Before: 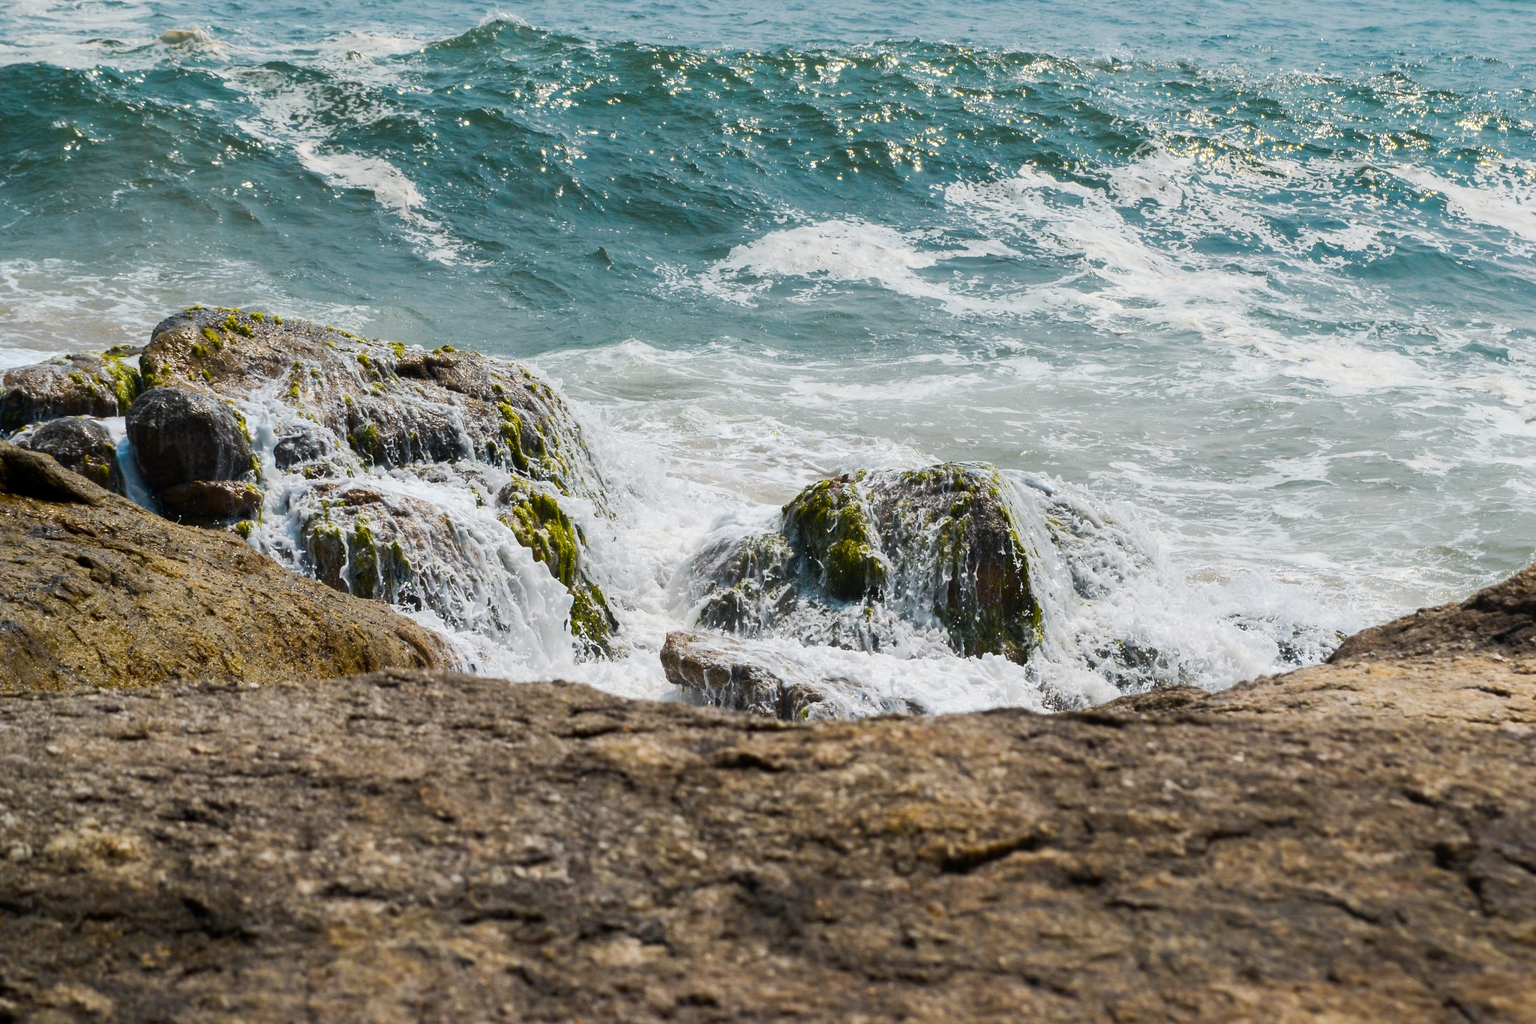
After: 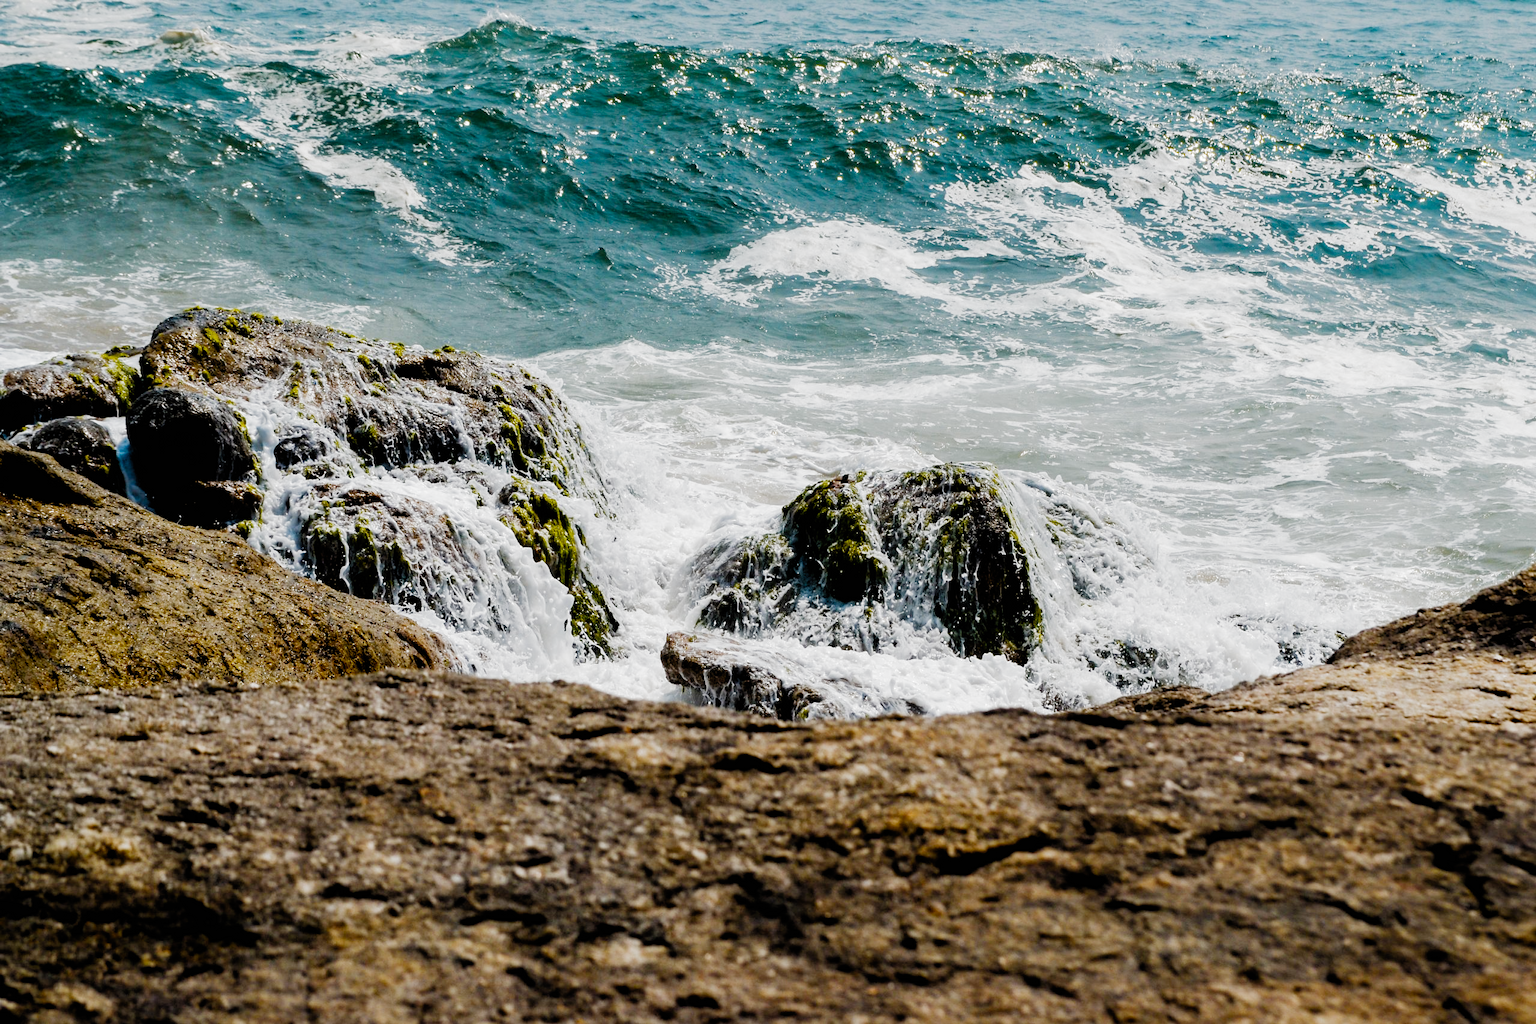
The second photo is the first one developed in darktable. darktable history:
filmic rgb: black relative exposure -3.65 EV, white relative exposure 2.44 EV, hardness 3.28, add noise in highlights 0, preserve chrominance no, color science v3 (2019), use custom middle-gray values true, contrast in highlights soft
